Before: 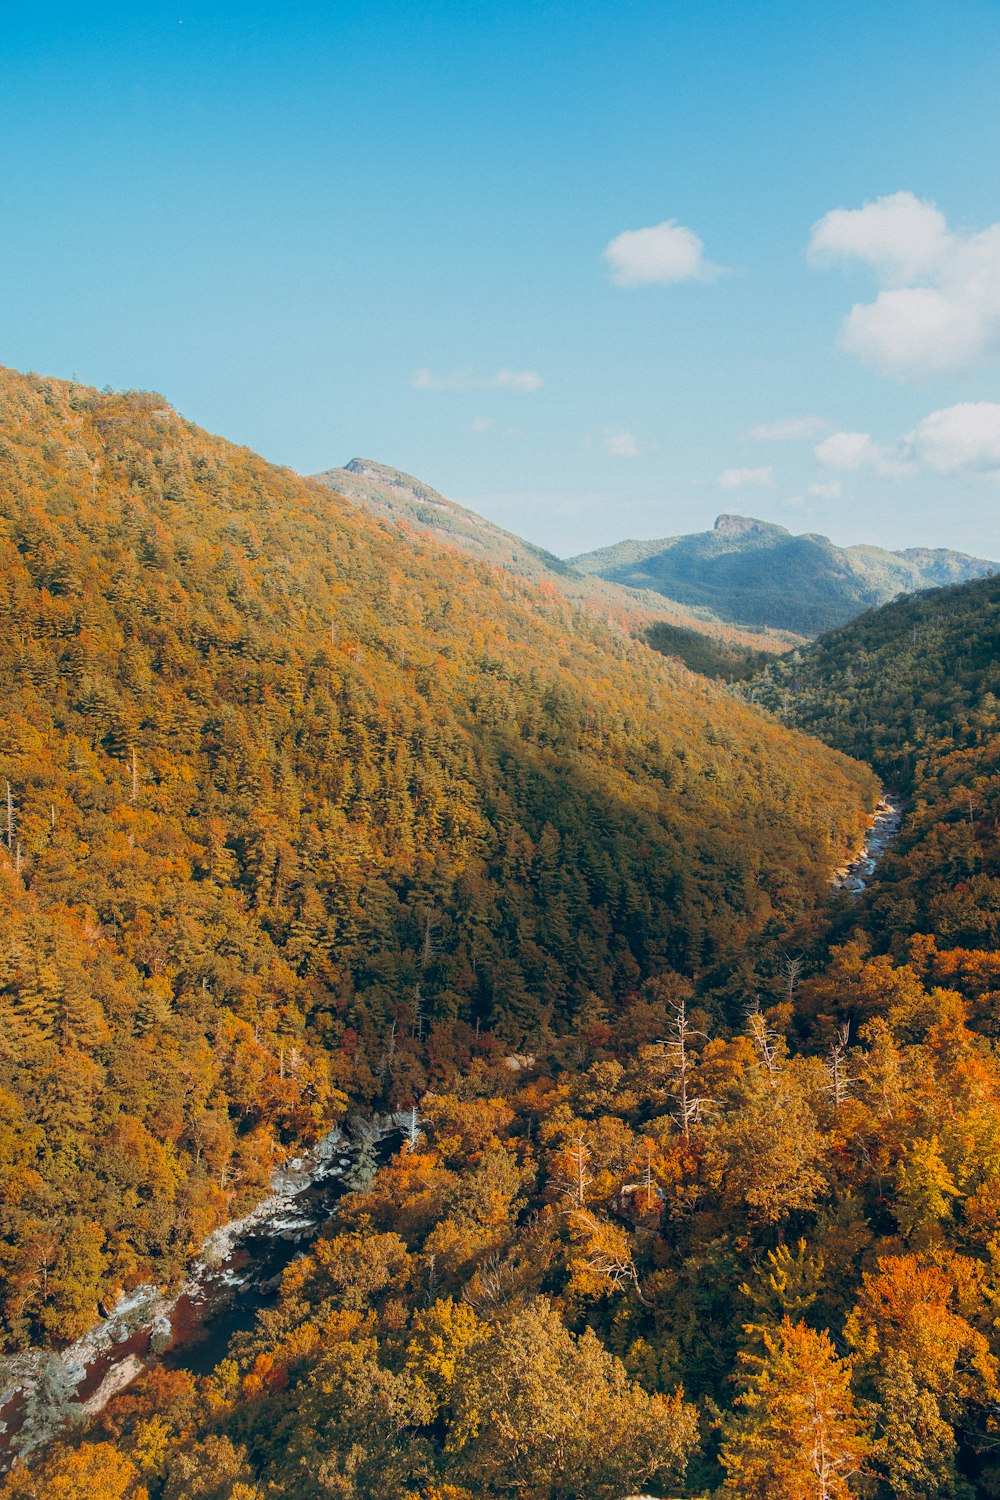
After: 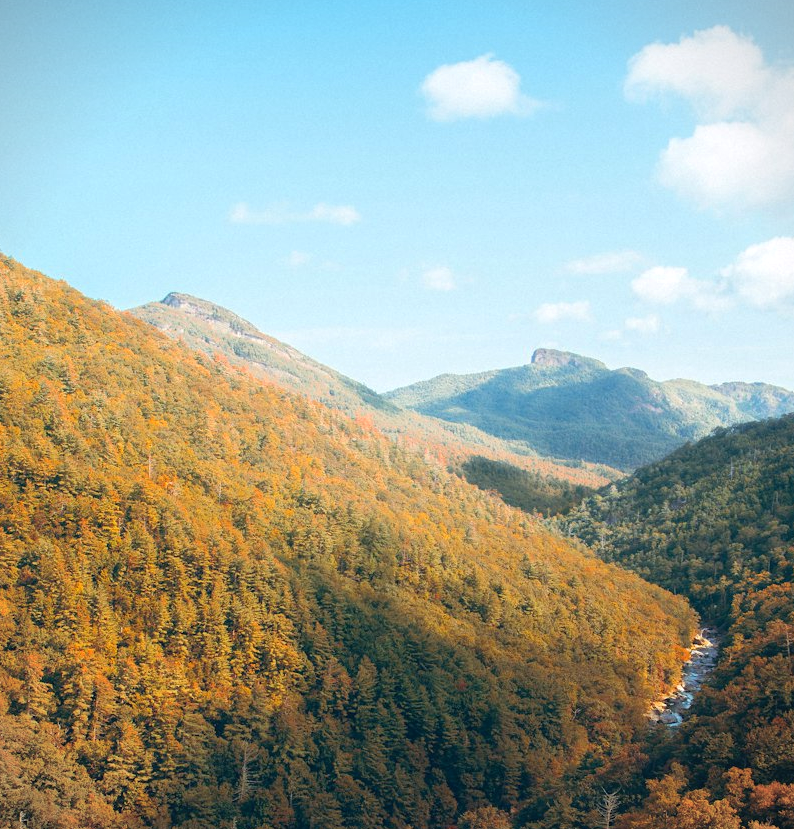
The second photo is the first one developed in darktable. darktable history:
exposure: black level correction 0, exposure 0.499 EV, compensate highlight preservation false
crop: left 18.355%, top 11.101%, right 2.178%, bottom 33.617%
tone equalizer: edges refinement/feathering 500, mask exposure compensation -1.57 EV, preserve details no
vignetting: fall-off start 99.67%, fall-off radius 65.34%, automatic ratio true
